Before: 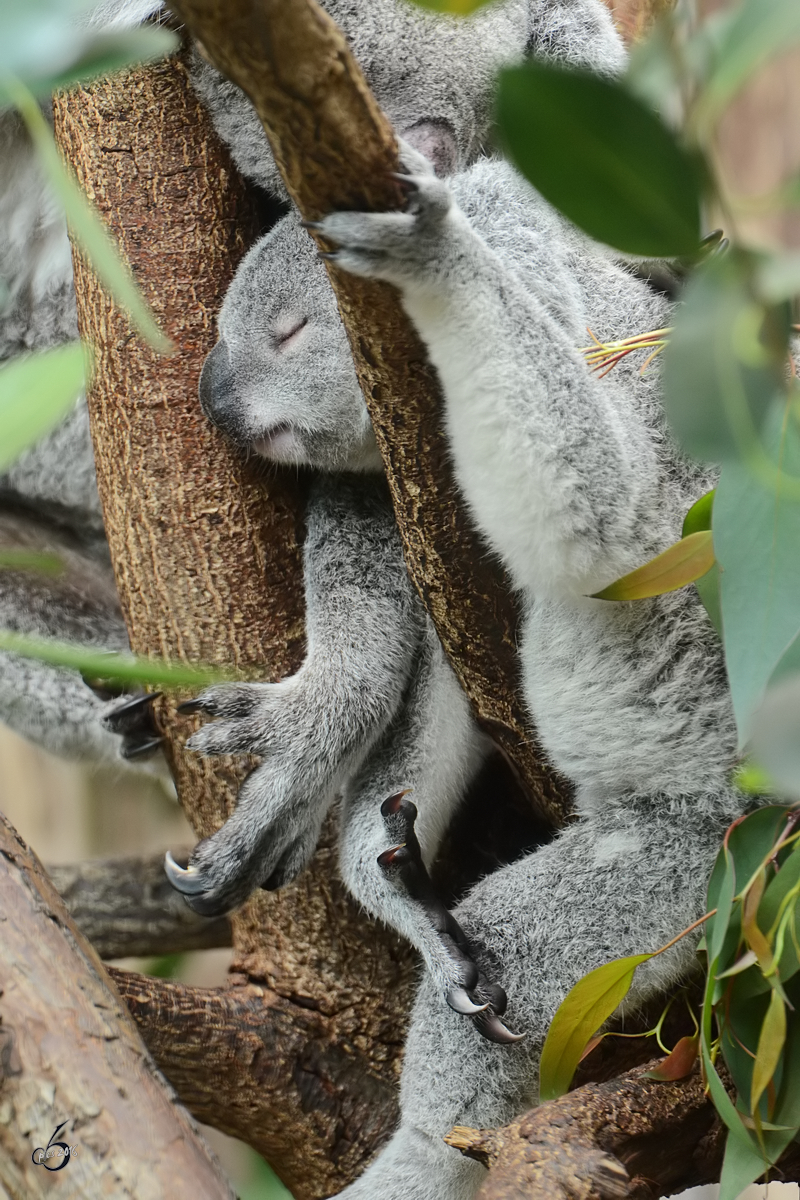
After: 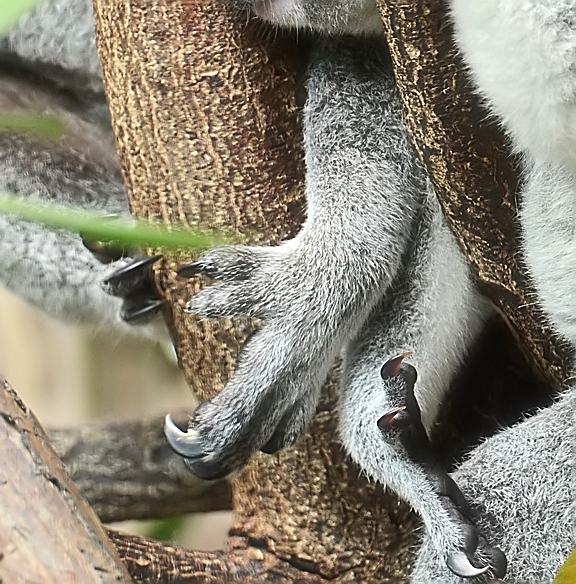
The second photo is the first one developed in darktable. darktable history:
sharpen: radius 1.419, amount 1.26, threshold 0.782
crop: top 36.44%, right 27.917%, bottom 14.889%
exposure: black level correction 0.001, exposure 0.499 EV, compensate highlight preservation false
haze removal: strength -0.112, compatibility mode true, adaptive false
